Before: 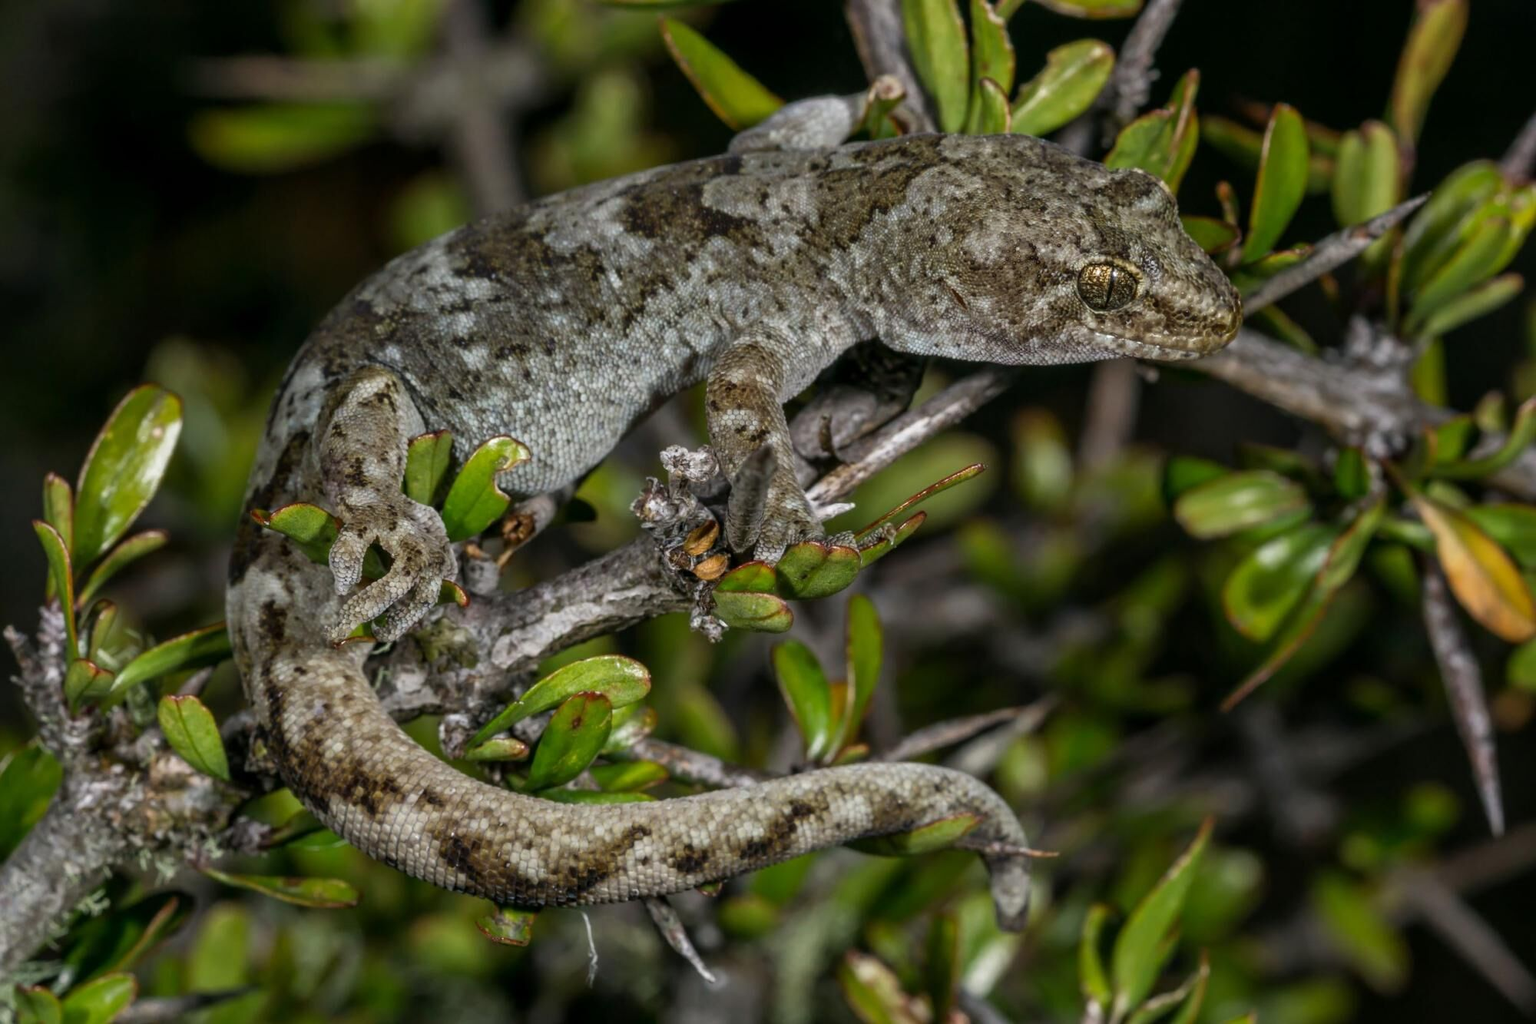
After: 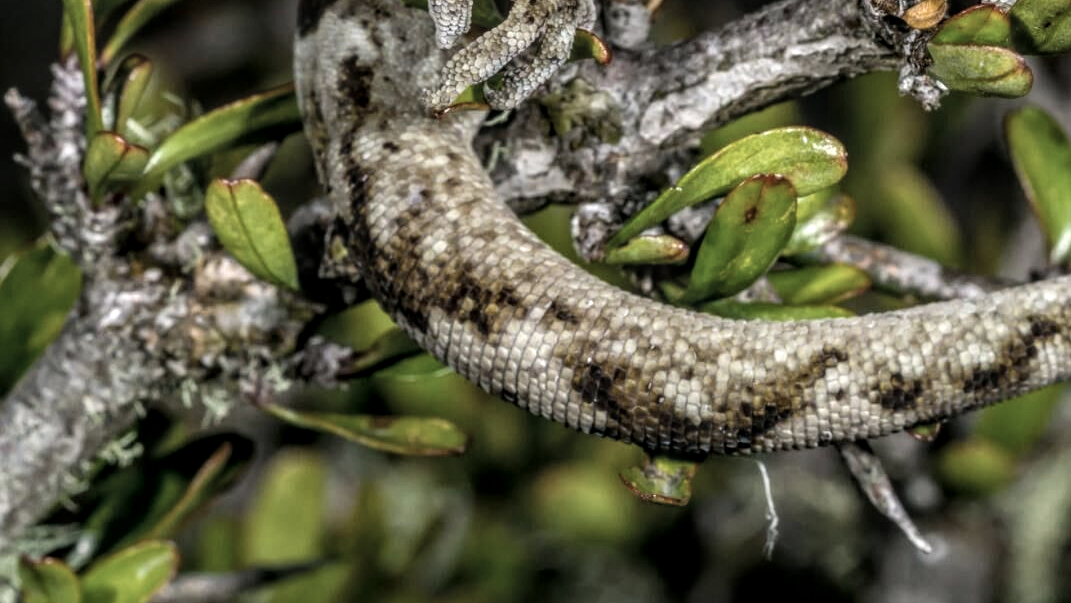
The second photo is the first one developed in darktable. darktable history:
color correction: highlights b* 0.066, saturation 0.562
tone equalizer: -8 EV -0.734 EV, -7 EV -0.705 EV, -6 EV -0.619 EV, -5 EV -0.389 EV, -3 EV 0.376 EV, -2 EV 0.6 EV, -1 EV 0.674 EV, +0 EV 0.754 EV
color balance rgb: perceptual saturation grading › global saturation 29.629%, global vibrance 9.722%
base curve: preserve colors none
crop and rotate: top 54.522%, right 46.423%, bottom 0.199%
local contrast: highlights 5%, shadows 7%, detail 133%
